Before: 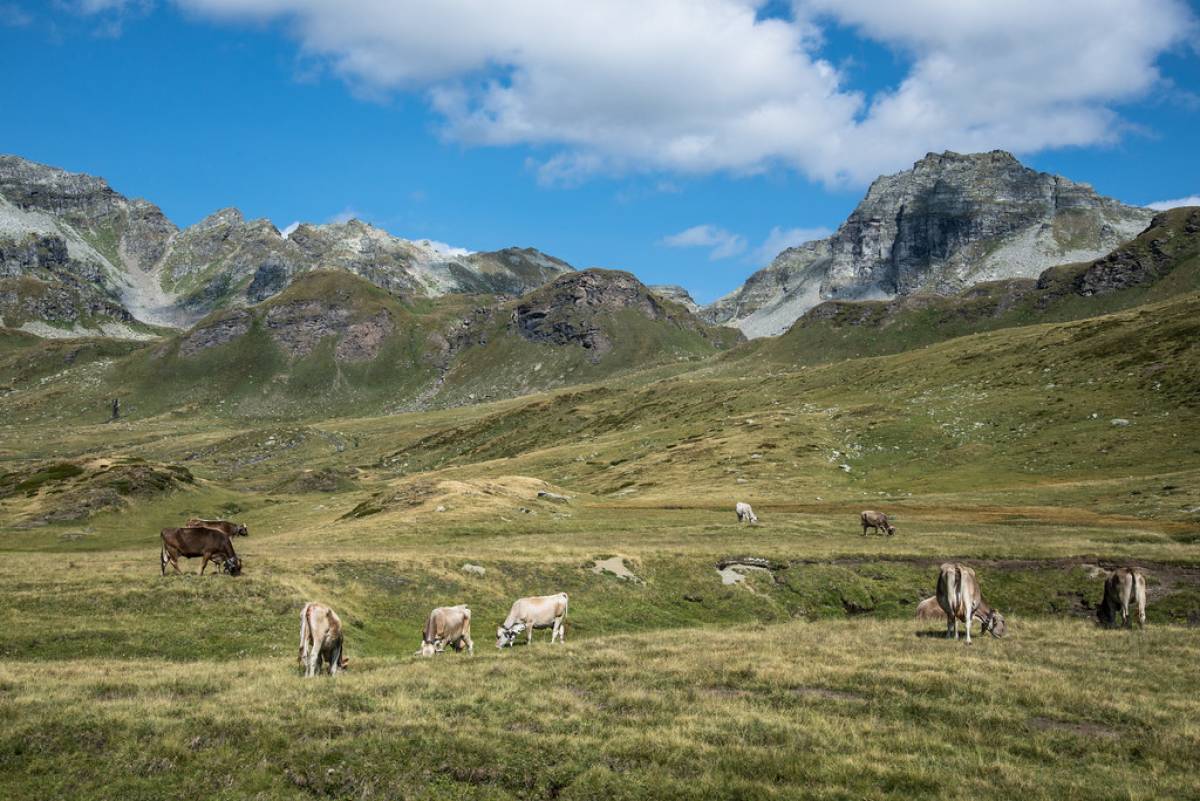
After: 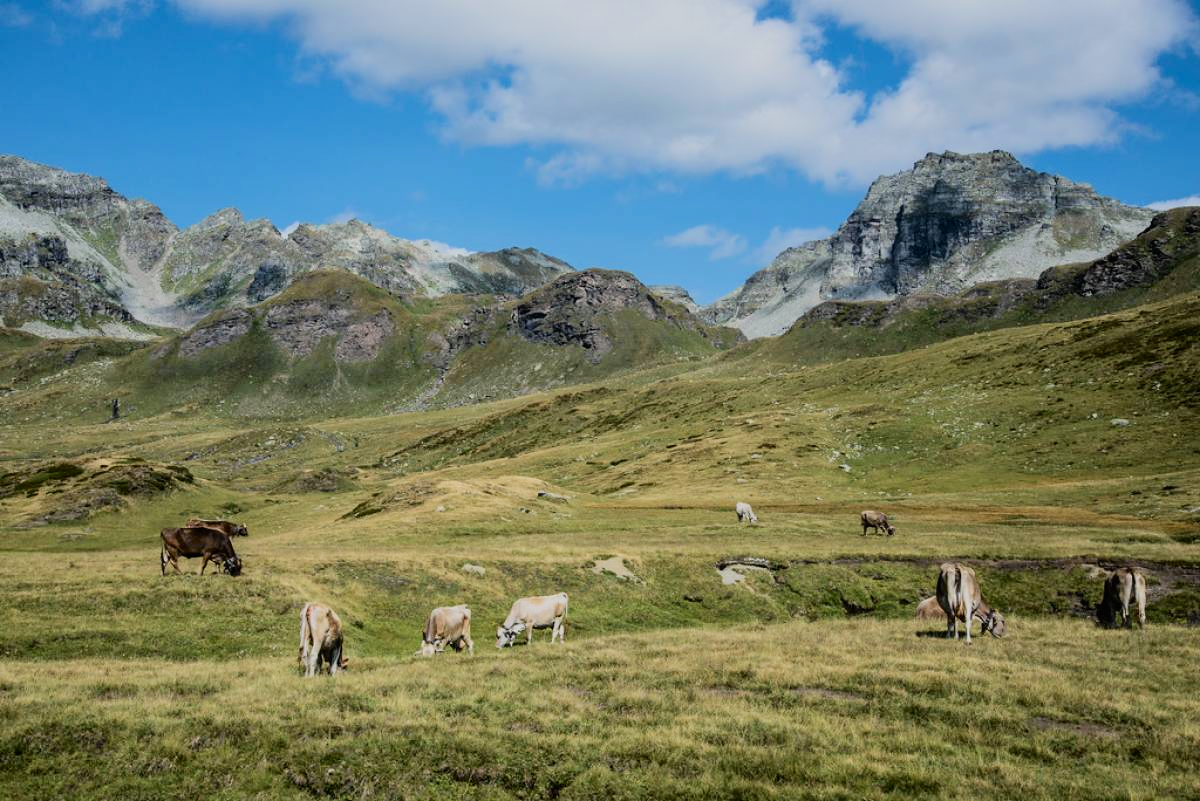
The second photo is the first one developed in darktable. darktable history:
tone curve: curves: ch0 [(0, 0.008) (0.046, 0.032) (0.151, 0.108) (0.367, 0.379) (0.496, 0.526) (0.771, 0.786) (0.857, 0.85) (1, 0.965)]; ch1 [(0, 0) (0.248, 0.252) (0.388, 0.383) (0.482, 0.478) (0.499, 0.499) (0.518, 0.518) (0.544, 0.552) (0.585, 0.617) (0.683, 0.735) (0.823, 0.894) (1, 1)]; ch2 [(0, 0) (0.302, 0.284) (0.427, 0.417) (0.473, 0.47) (0.503, 0.503) (0.523, 0.518) (0.55, 0.563) (0.624, 0.643) (0.753, 0.764) (1, 1)], color space Lab, independent channels, preserve colors none
filmic rgb: black relative exposure -7.99 EV, white relative exposure 3.88 EV, hardness 4.21
